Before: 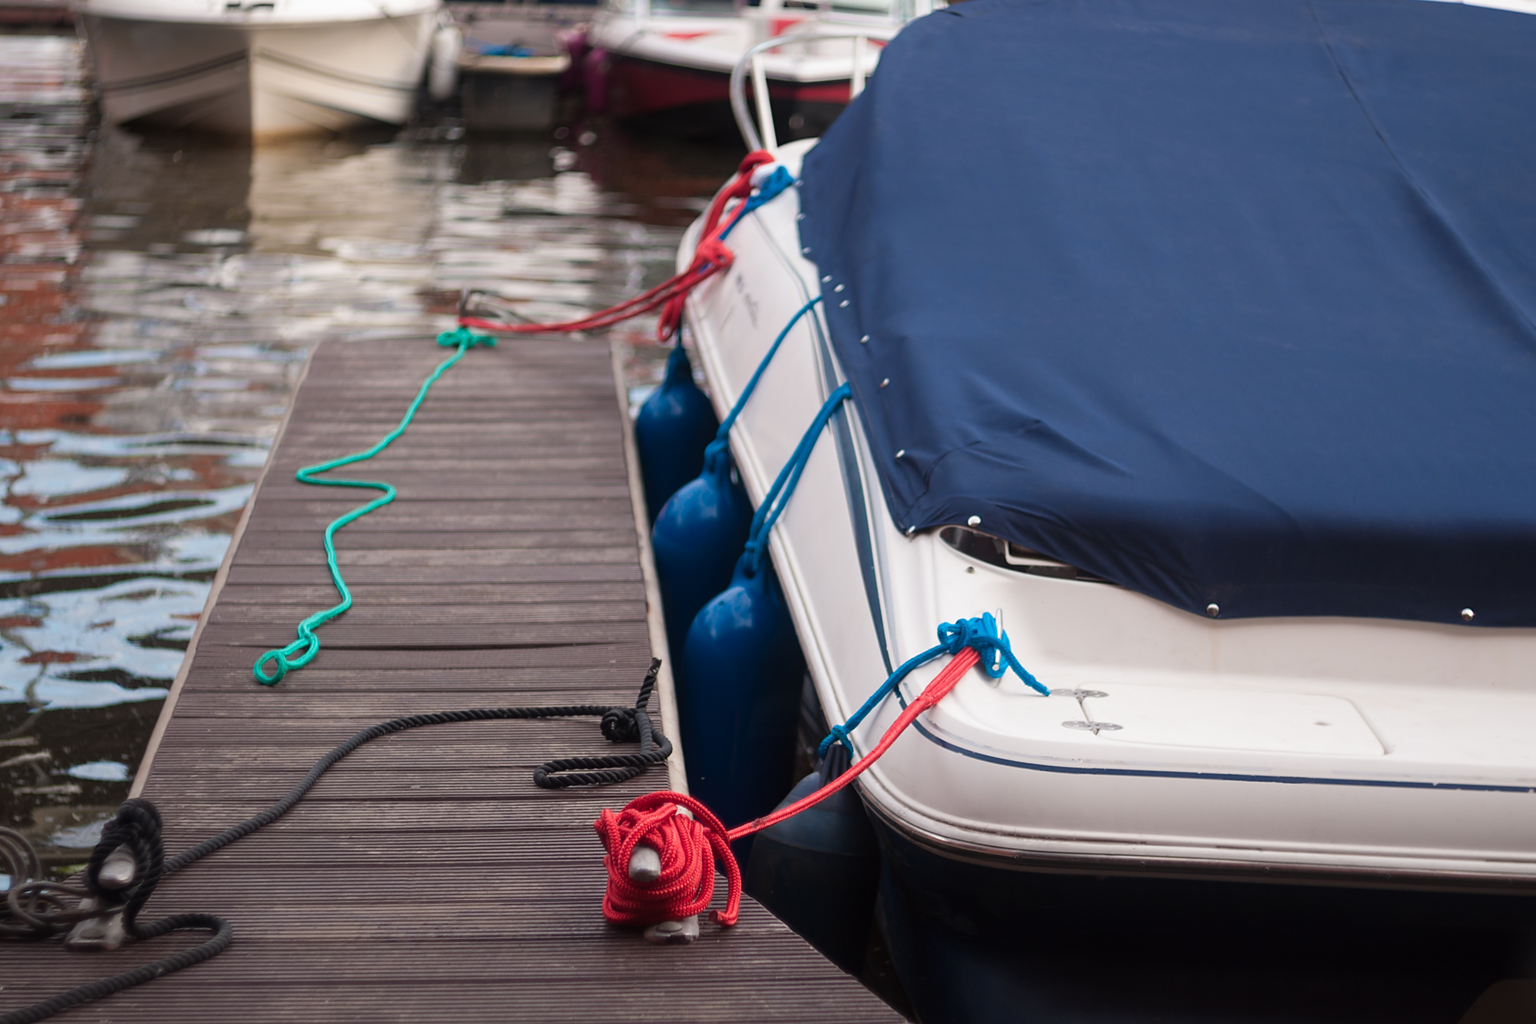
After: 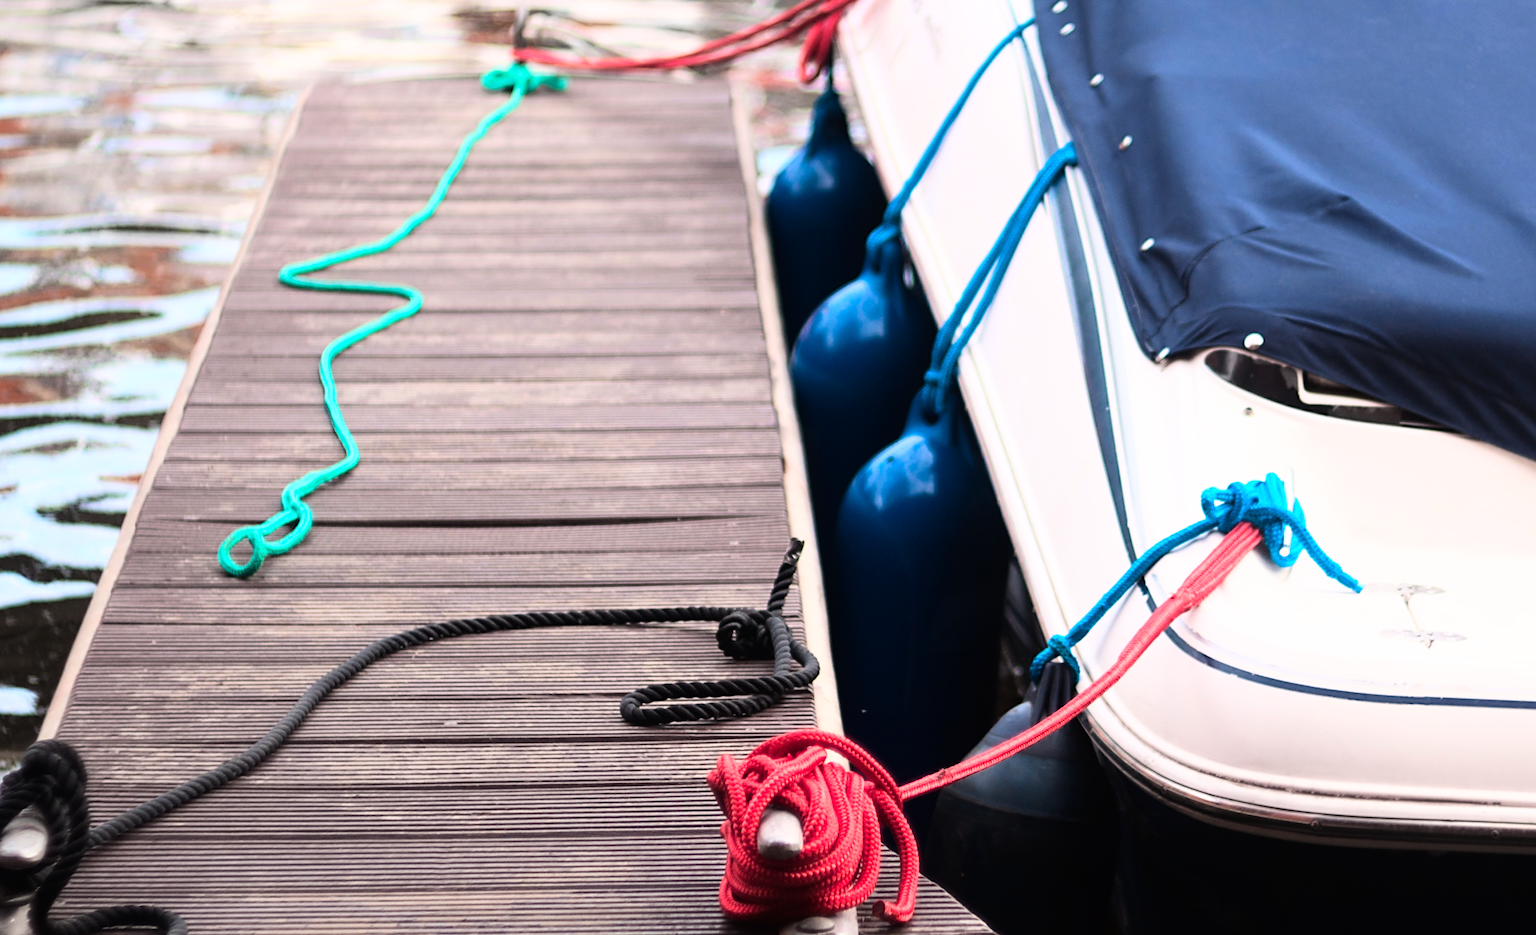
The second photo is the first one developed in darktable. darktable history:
crop: left 6.641%, top 27.723%, right 23.758%, bottom 8.707%
base curve: curves: ch0 [(0, 0) (0.007, 0.004) (0.027, 0.03) (0.046, 0.07) (0.207, 0.54) (0.442, 0.872) (0.673, 0.972) (1, 1)]
